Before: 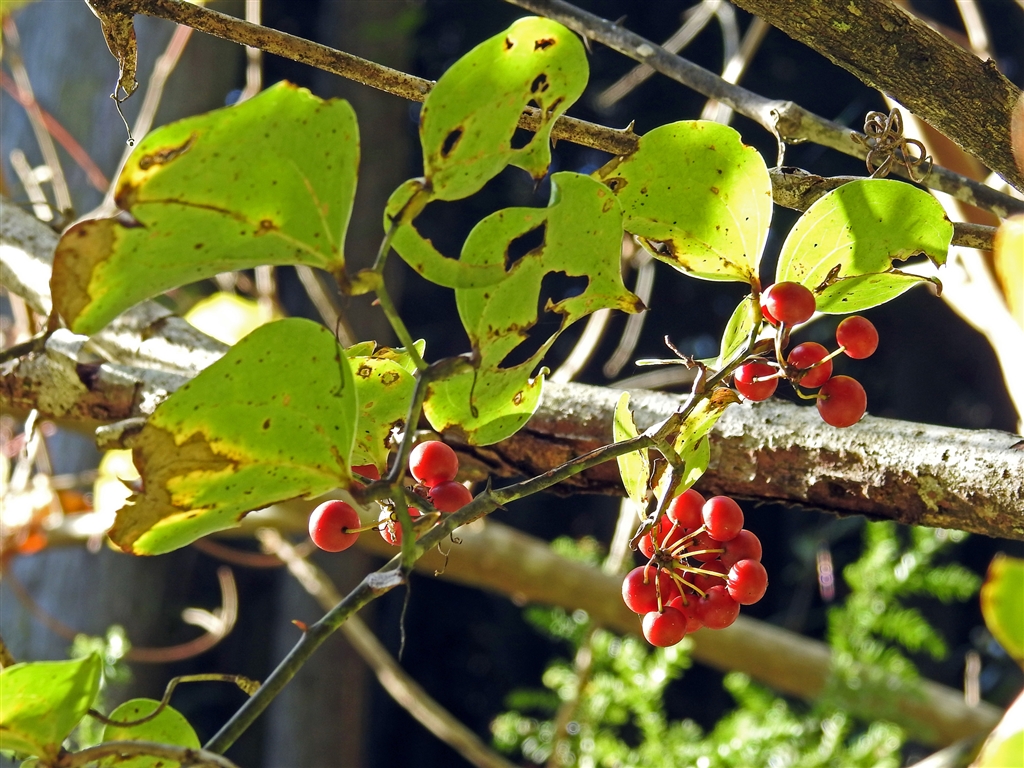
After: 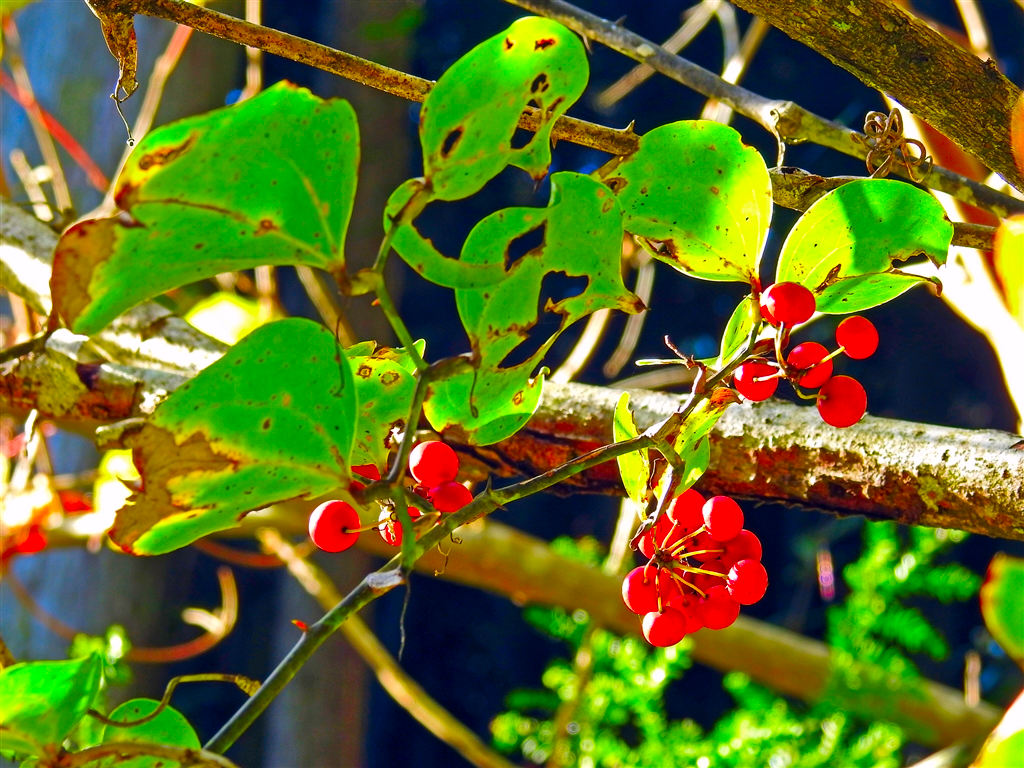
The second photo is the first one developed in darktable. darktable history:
shadows and highlights: soften with gaussian
white balance: red 1, blue 1
color correction: highlights a* 1.59, highlights b* -1.7, saturation 2.48
